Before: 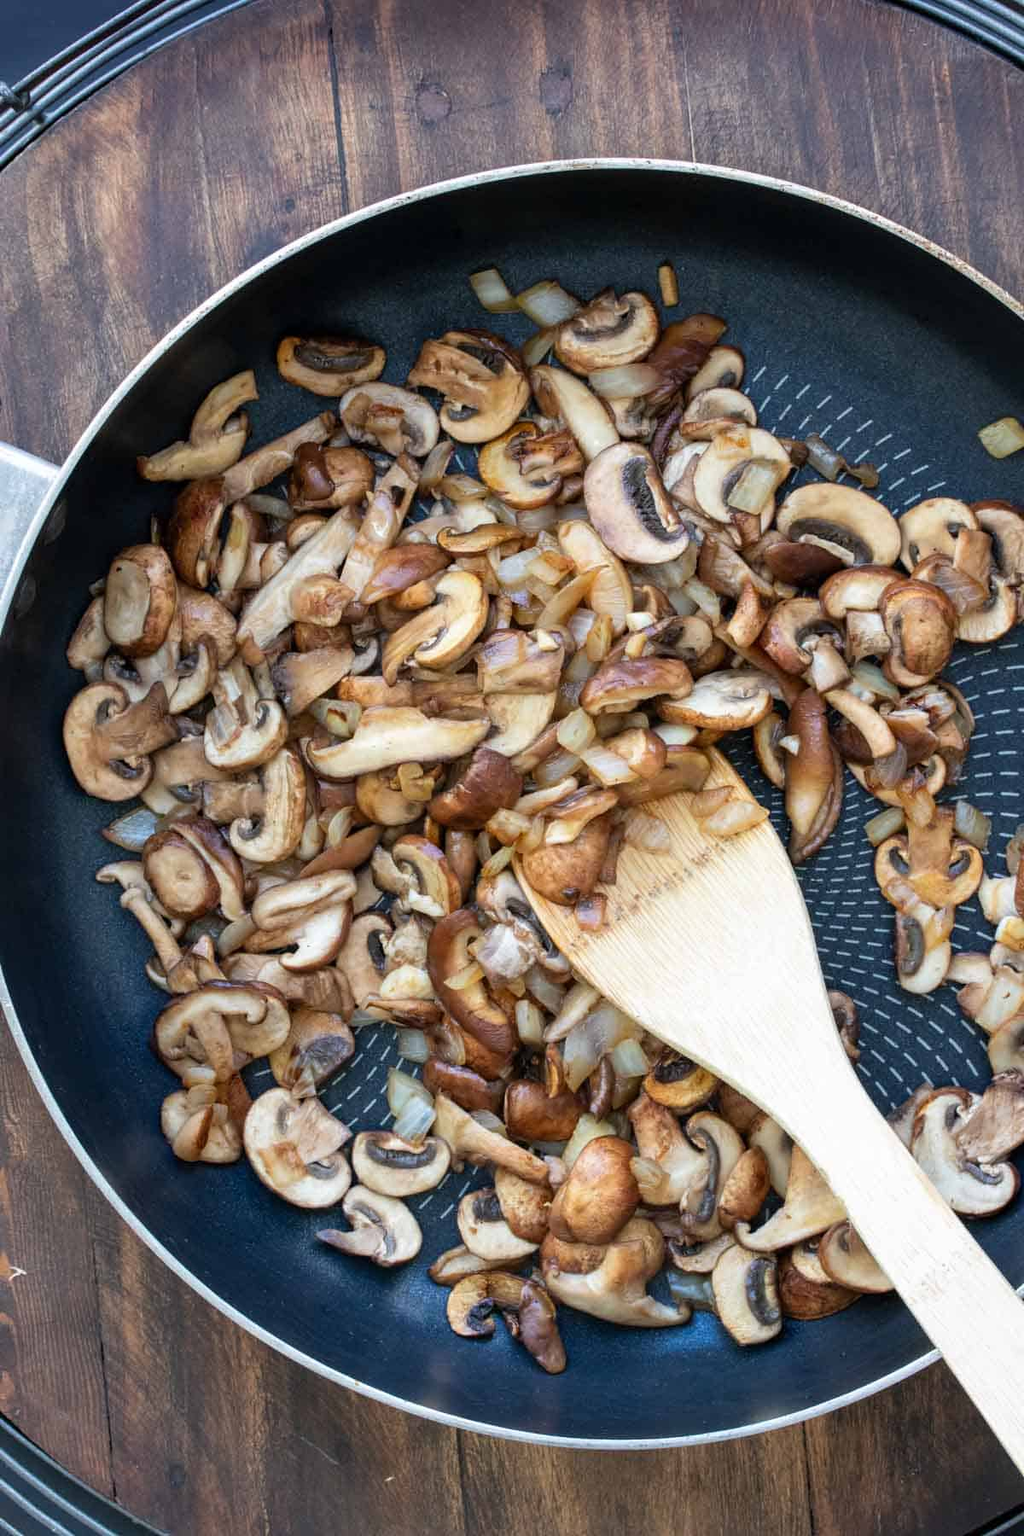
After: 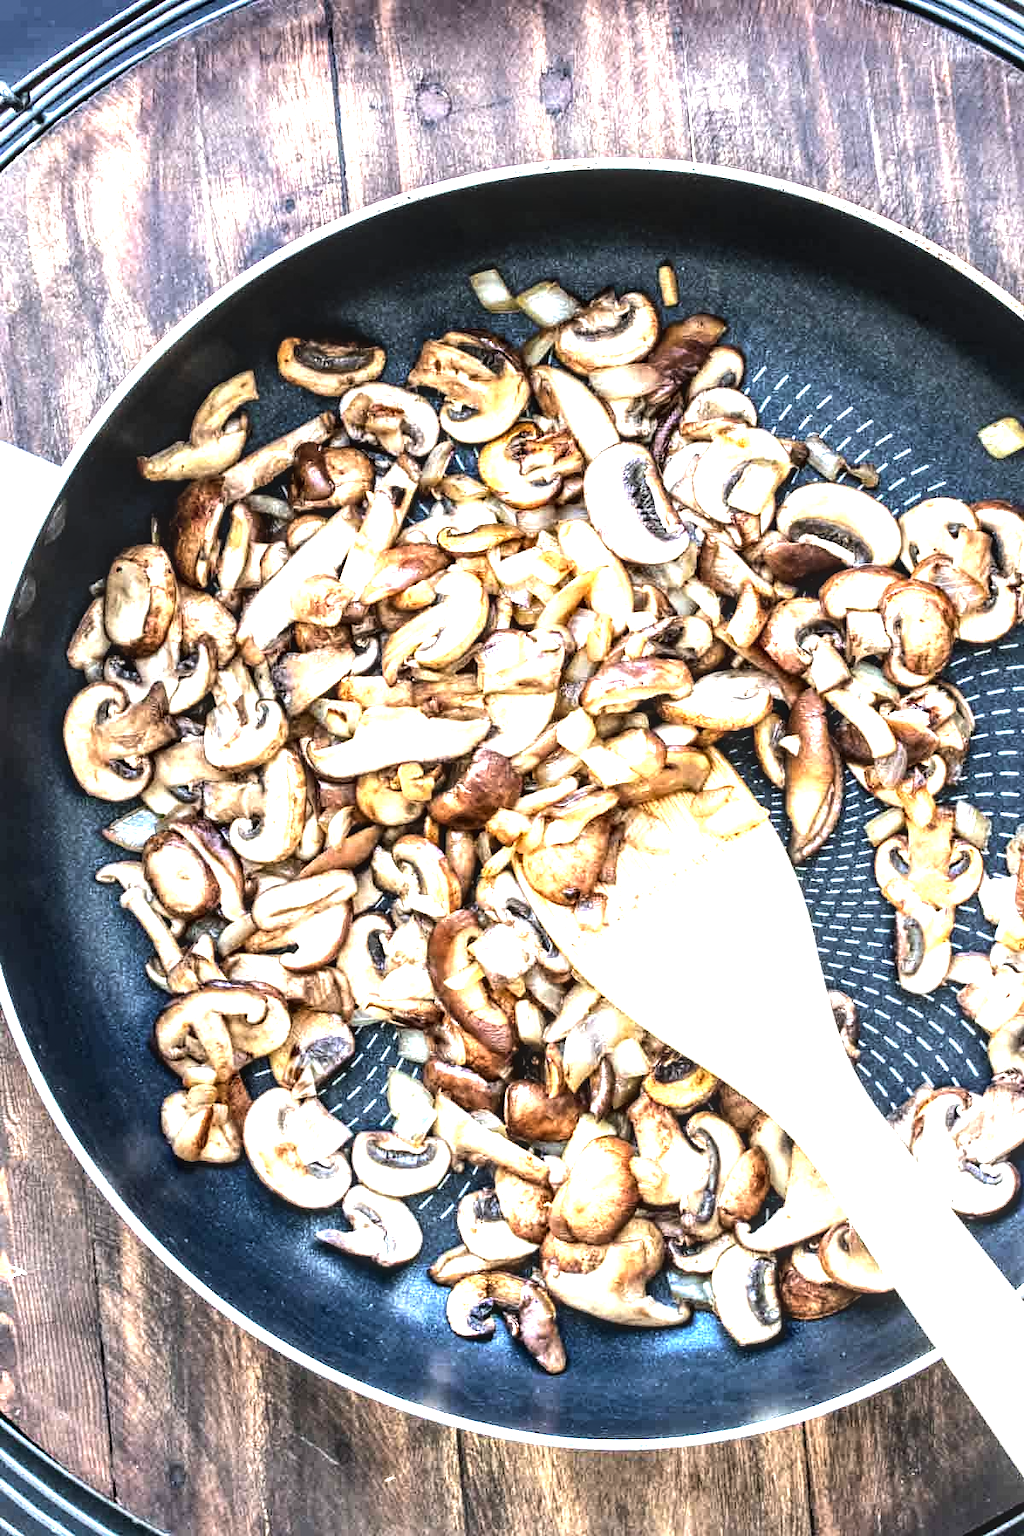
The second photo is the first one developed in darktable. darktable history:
local contrast: detail 130%
contrast equalizer: y [[0.531, 0.548, 0.559, 0.557, 0.544, 0.527], [0.5 ×6], [0.5 ×6], [0 ×6], [0 ×6]]
exposure: black level correction 0, exposure 1 EV, compensate exposure bias true, compensate highlight preservation false
contrast brightness saturation: saturation -0.05
tone equalizer: -8 EV -1.08 EV, -7 EV -1.01 EV, -6 EV -0.867 EV, -5 EV -0.578 EV, -3 EV 0.578 EV, -2 EV 0.867 EV, -1 EV 1.01 EV, +0 EV 1.08 EV, edges refinement/feathering 500, mask exposure compensation -1.57 EV, preserve details no
